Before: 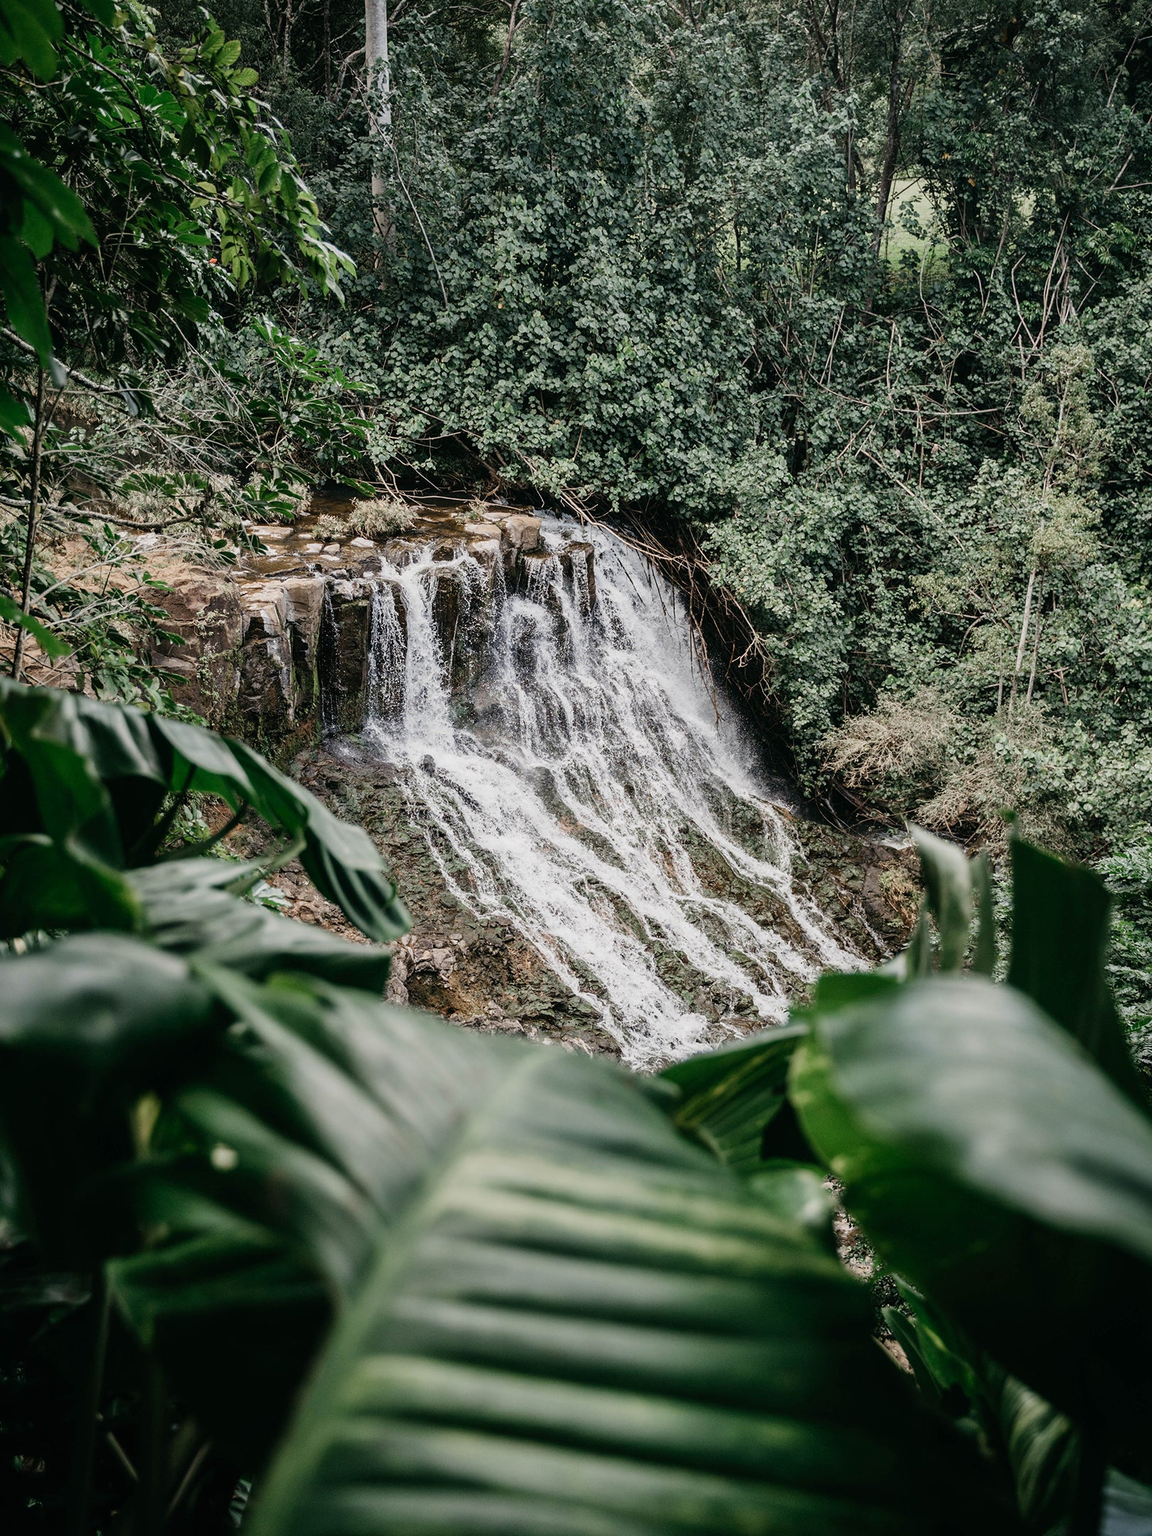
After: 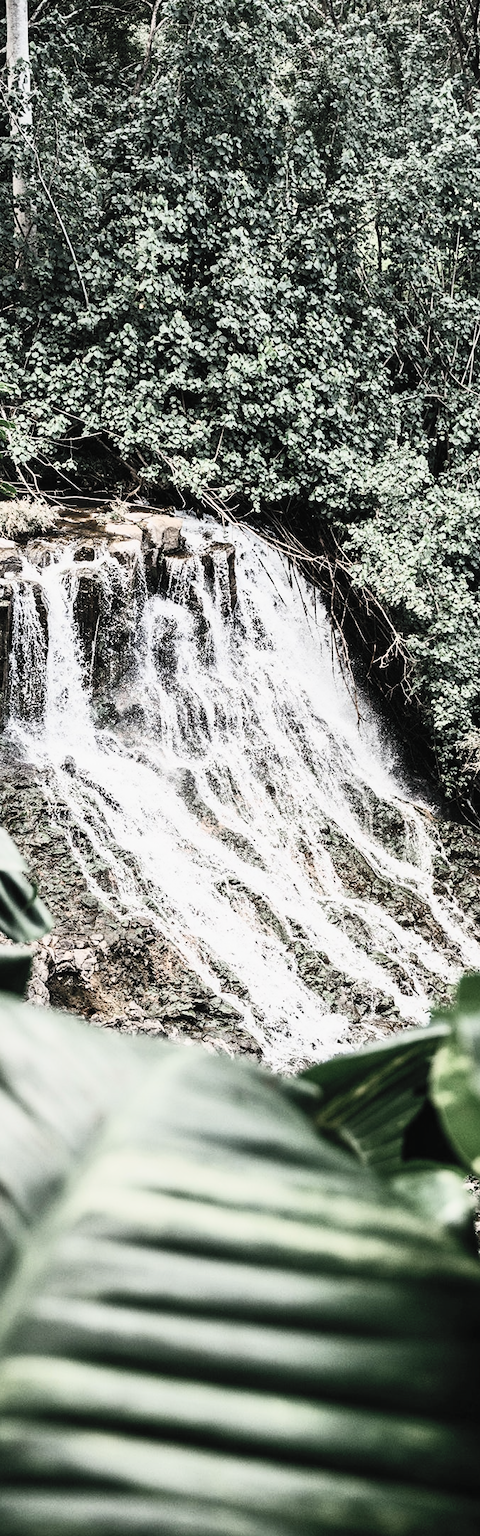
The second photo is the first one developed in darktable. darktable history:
crop: left 31.229%, right 27.105%
filmic rgb: black relative exposure -7.65 EV, white relative exposure 4.56 EV, hardness 3.61
contrast brightness saturation: contrast 0.57, brightness 0.57, saturation -0.34
